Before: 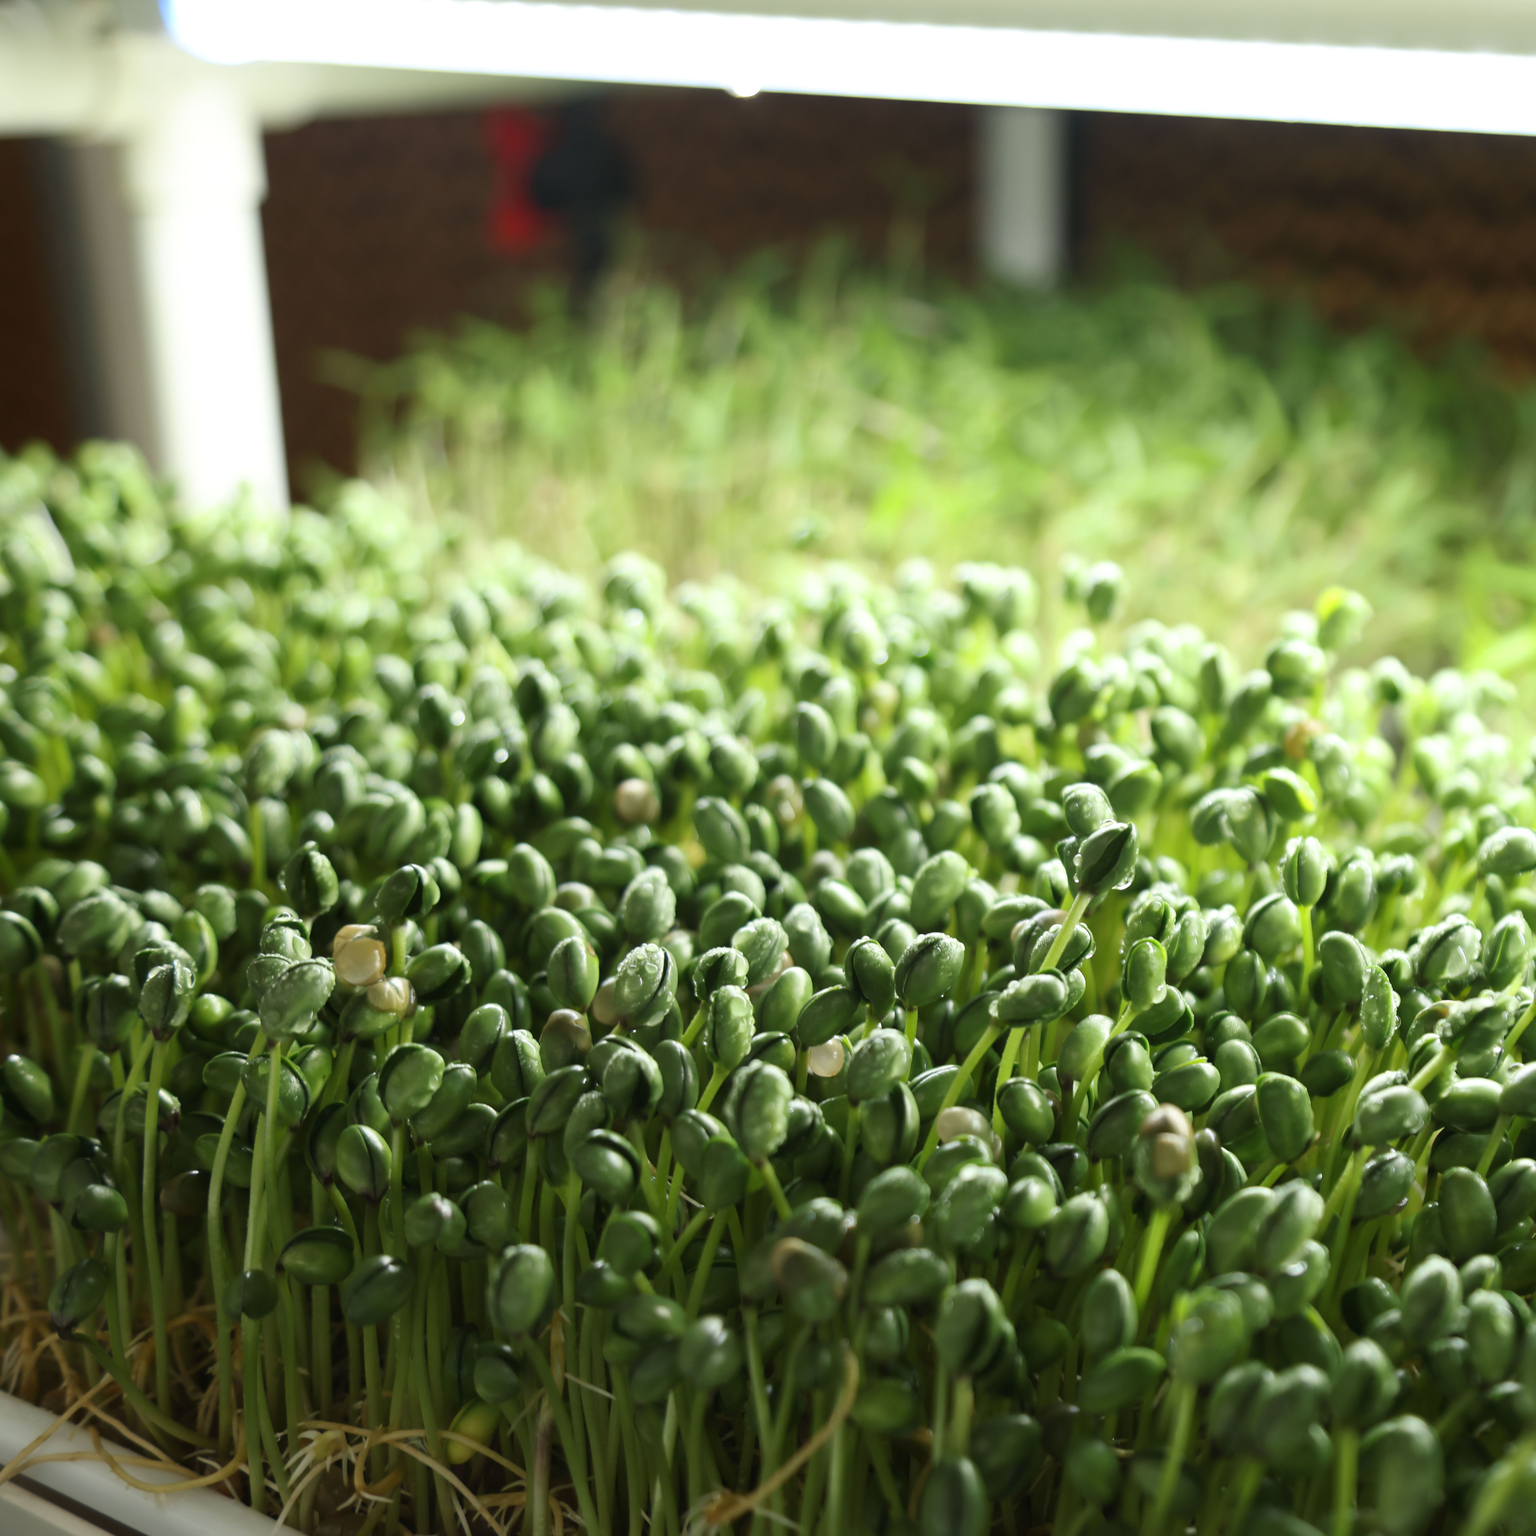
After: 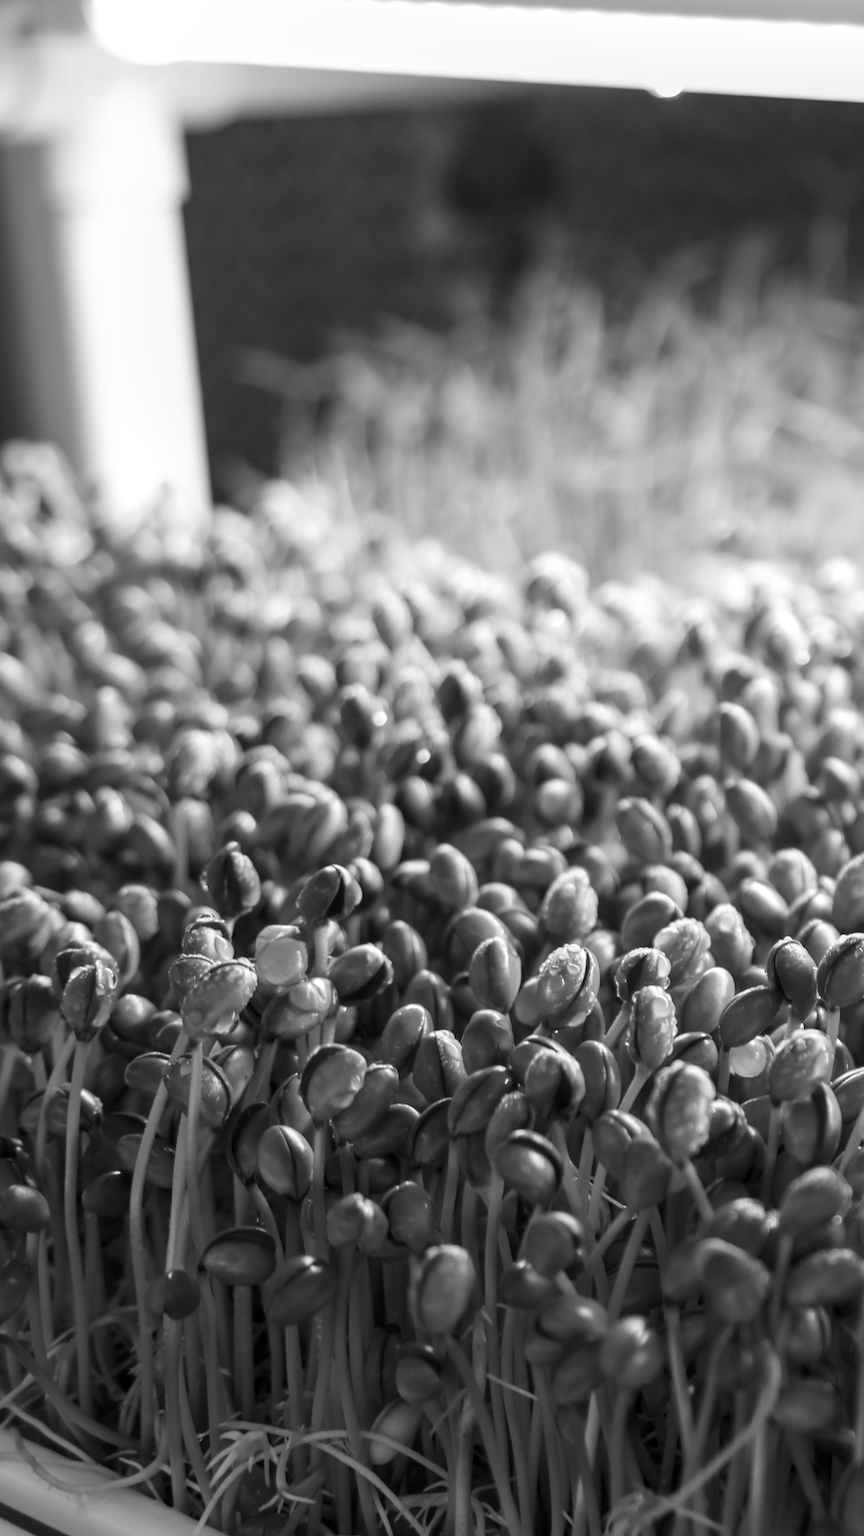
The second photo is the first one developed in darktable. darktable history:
crop: left 5.114%, right 38.589%
color zones: curves: ch0 [(0.004, 0.588) (0.116, 0.636) (0.259, 0.476) (0.423, 0.464) (0.75, 0.5)]; ch1 [(0, 0) (0.143, 0) (0.286, 0) (0.429, 0) (0.571, 0) (0.714, 0) (0.857, 0)]
local contrast: on, module defaults
